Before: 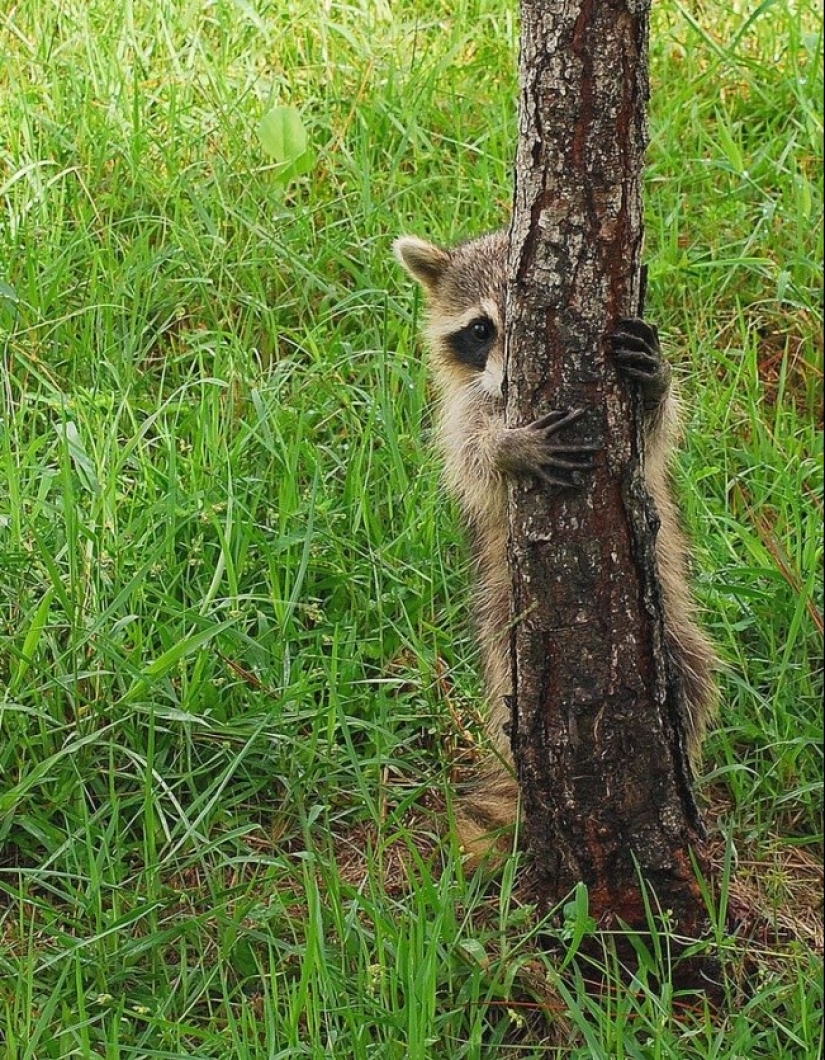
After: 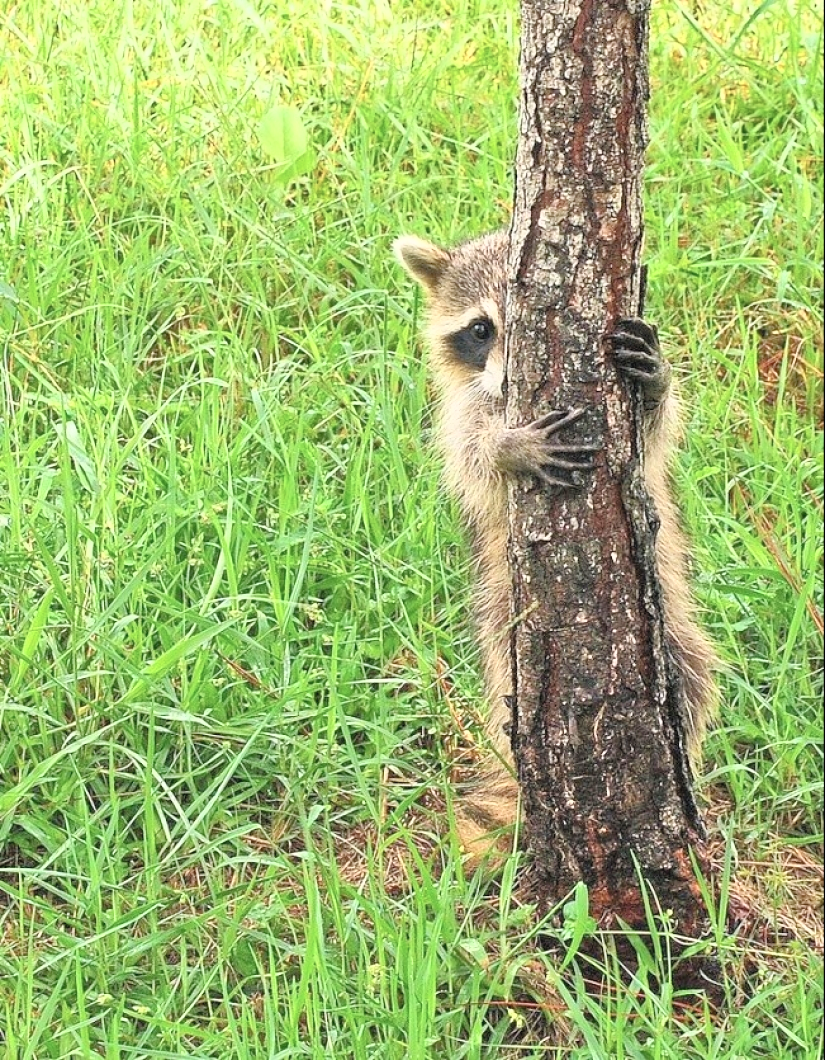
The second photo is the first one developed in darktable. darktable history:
tone curve: curves: ch0 [(0, 0) (0.003, 0.01) (0.011, 0.017) (0.025, 0.035) (0.044, 0.068) (0.069, 0.109) (0.1, 0.144) (0.136, 0.185) (0.177, 0.231) (0.224, 0.279) (0.277, 0.346) (0.335, 0.42) (0.399, 0.5) (0.468, 0.603) (0.543, 0.712) (0.623, 0.808) (0.709, 0.883) (0.801, 0.957) (0.898, 0.993) (1, 1)], color space Lab, independent channels, preserve colors none
tone equalizer: -7 EV 0.151 EV, -6 EV 0.613 EV, -5 EV 1.13 EV, -4 EV 1.37 EV, -3 EV 1.13 EV, -2 EV 0.6 EV, -1 EV 0.165 EV
